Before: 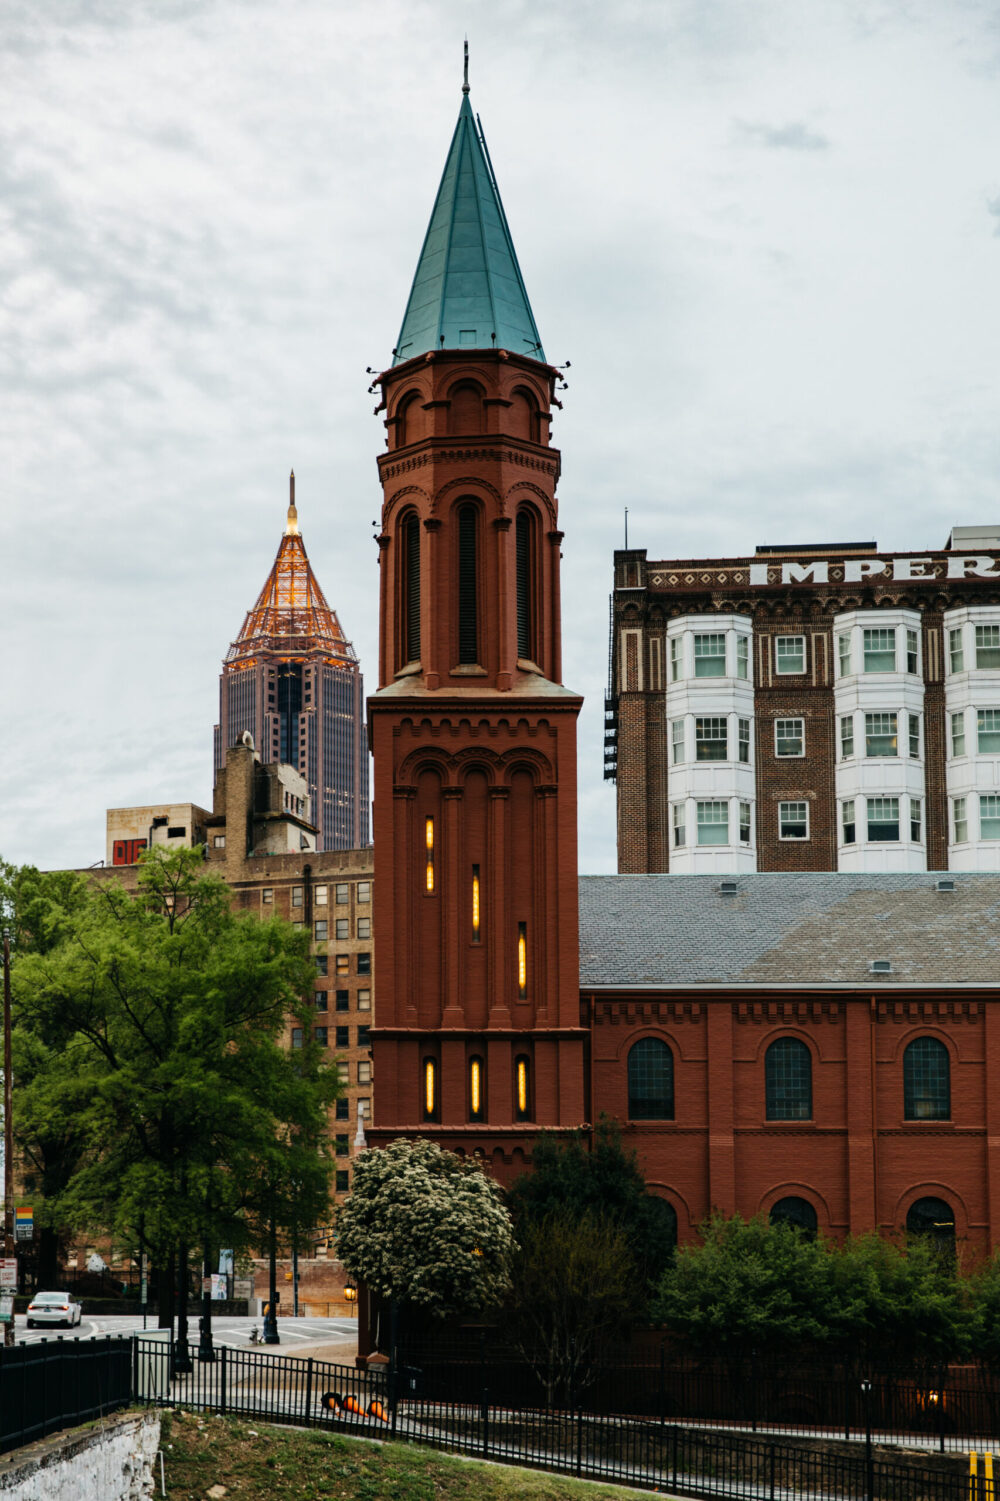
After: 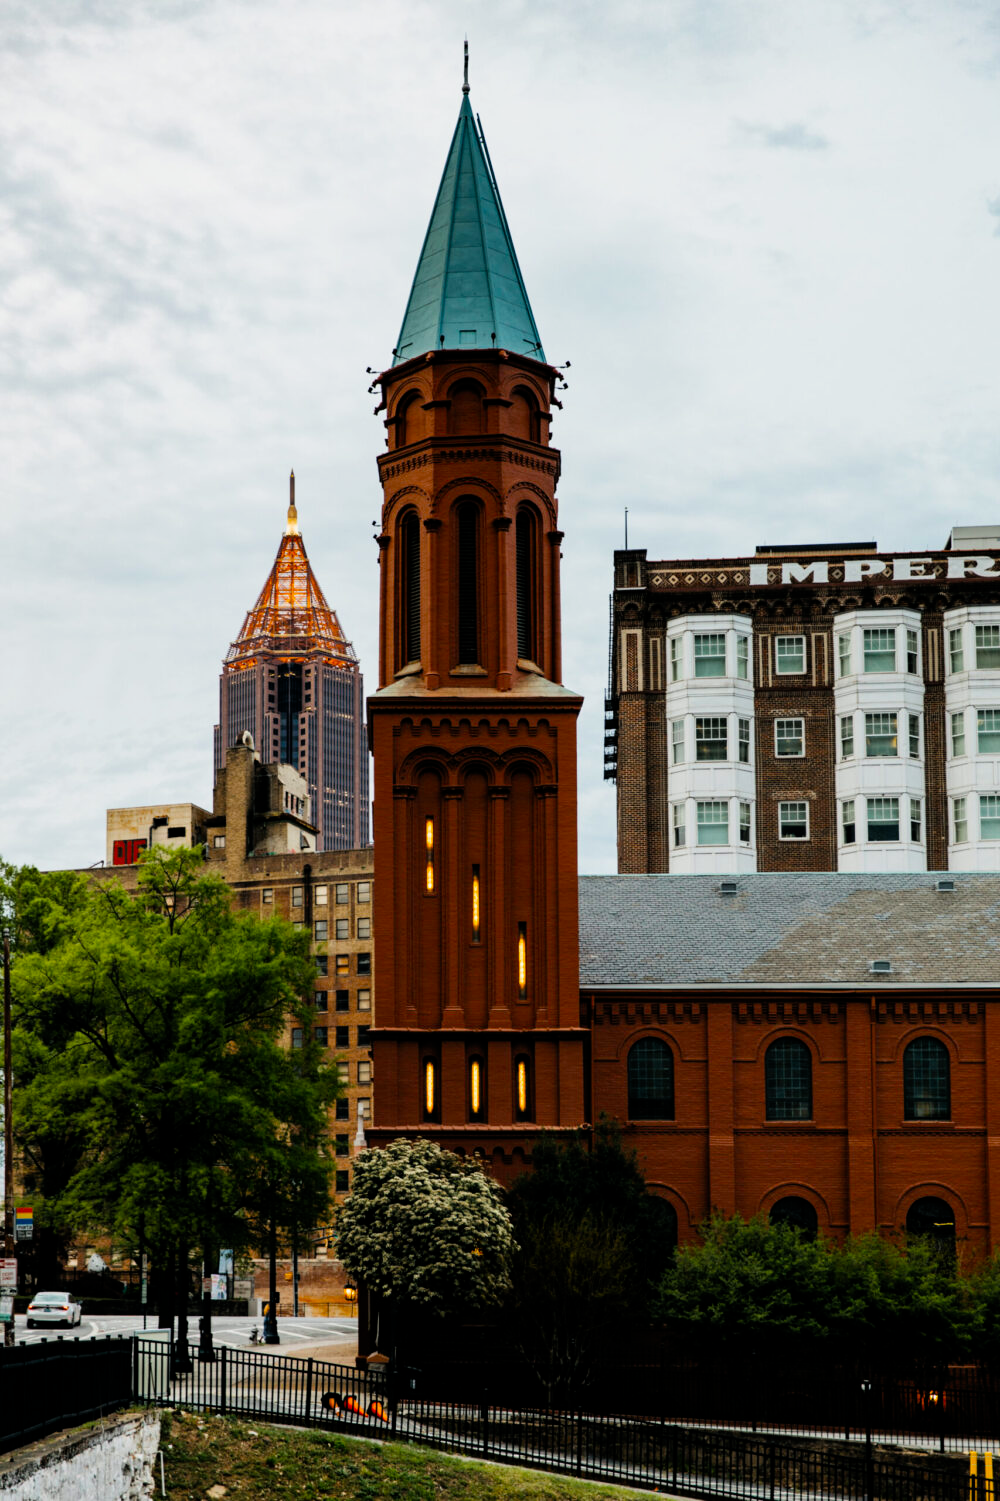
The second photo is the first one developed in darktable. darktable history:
filmic rgb: black relative exposure -12 EV, white relative exposure 2.8 EV, threshold 3 EV, target black luminance 0%, hardness 8.06, latitude 70.41%, contrast 1.14, highlights saturation mix 10%, shadows ↔ highlights balance -0.388%, color science v4 (2020), iterations of high-quality reconstruction 10, contrast in shadows soft, contrast in highlights soft, enable highlight reconstruction true
